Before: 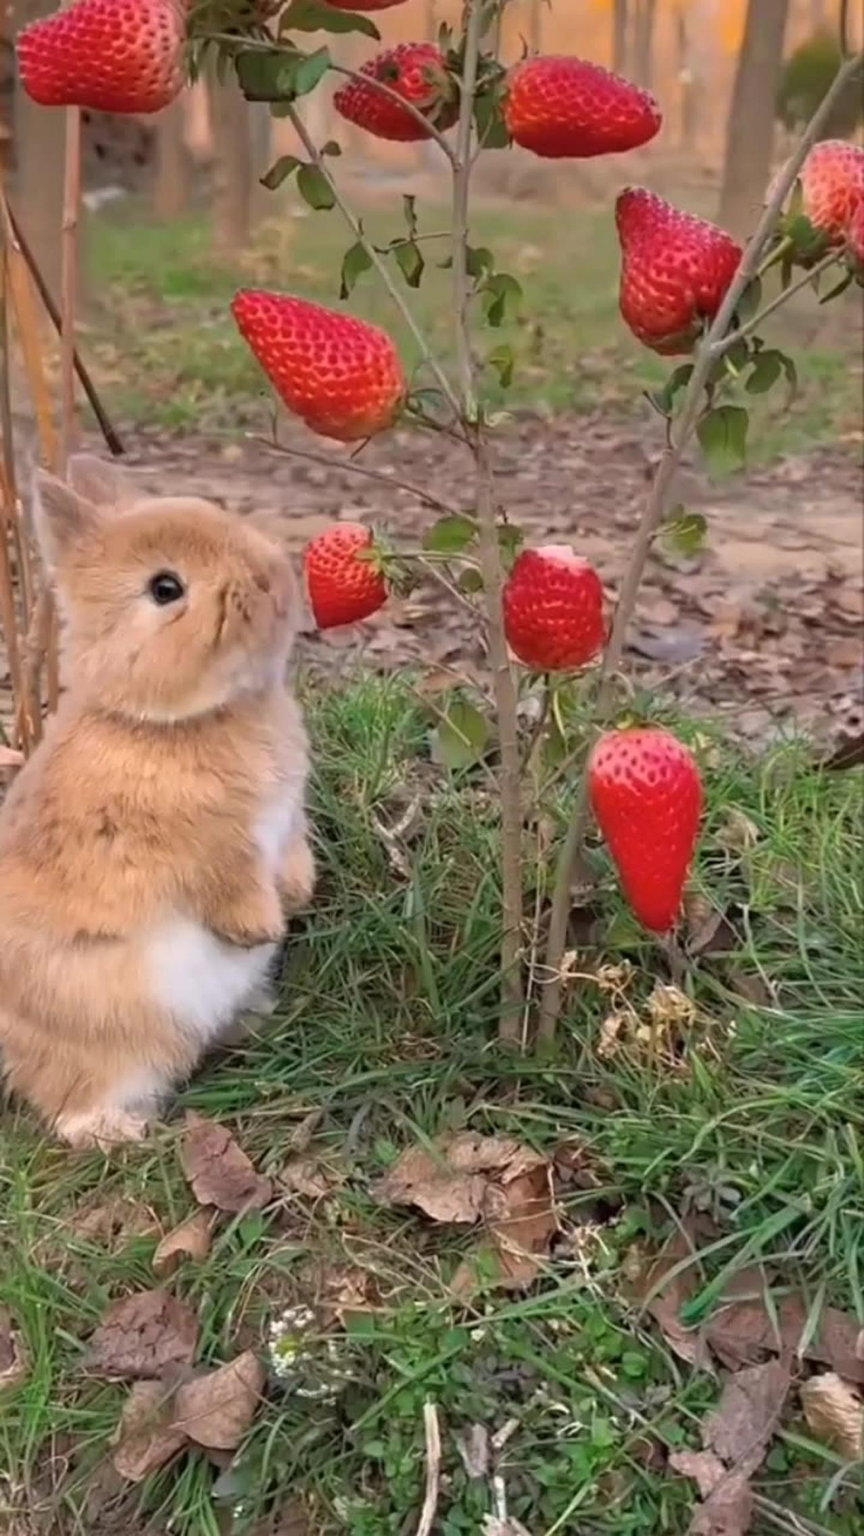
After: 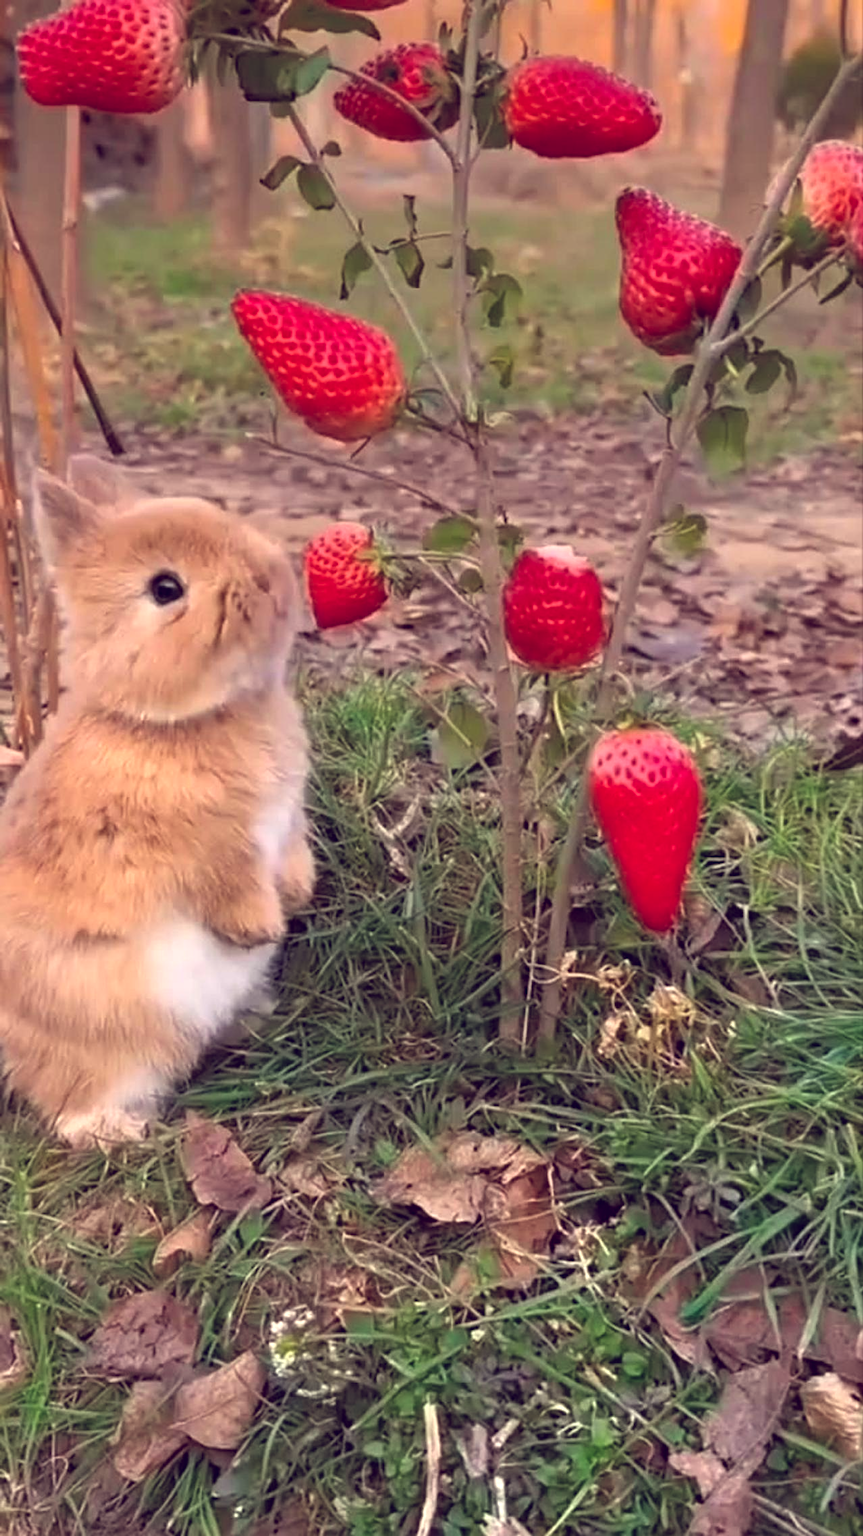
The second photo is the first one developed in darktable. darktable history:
color balance: lift [1.001, 0.997, 0.99, 1.01], gamma [1.007, 1, 0.975, 1.025], gain [1, 1.065, 1.052, 0.935], contrast 13.25%
sharpen: amount 0.2
